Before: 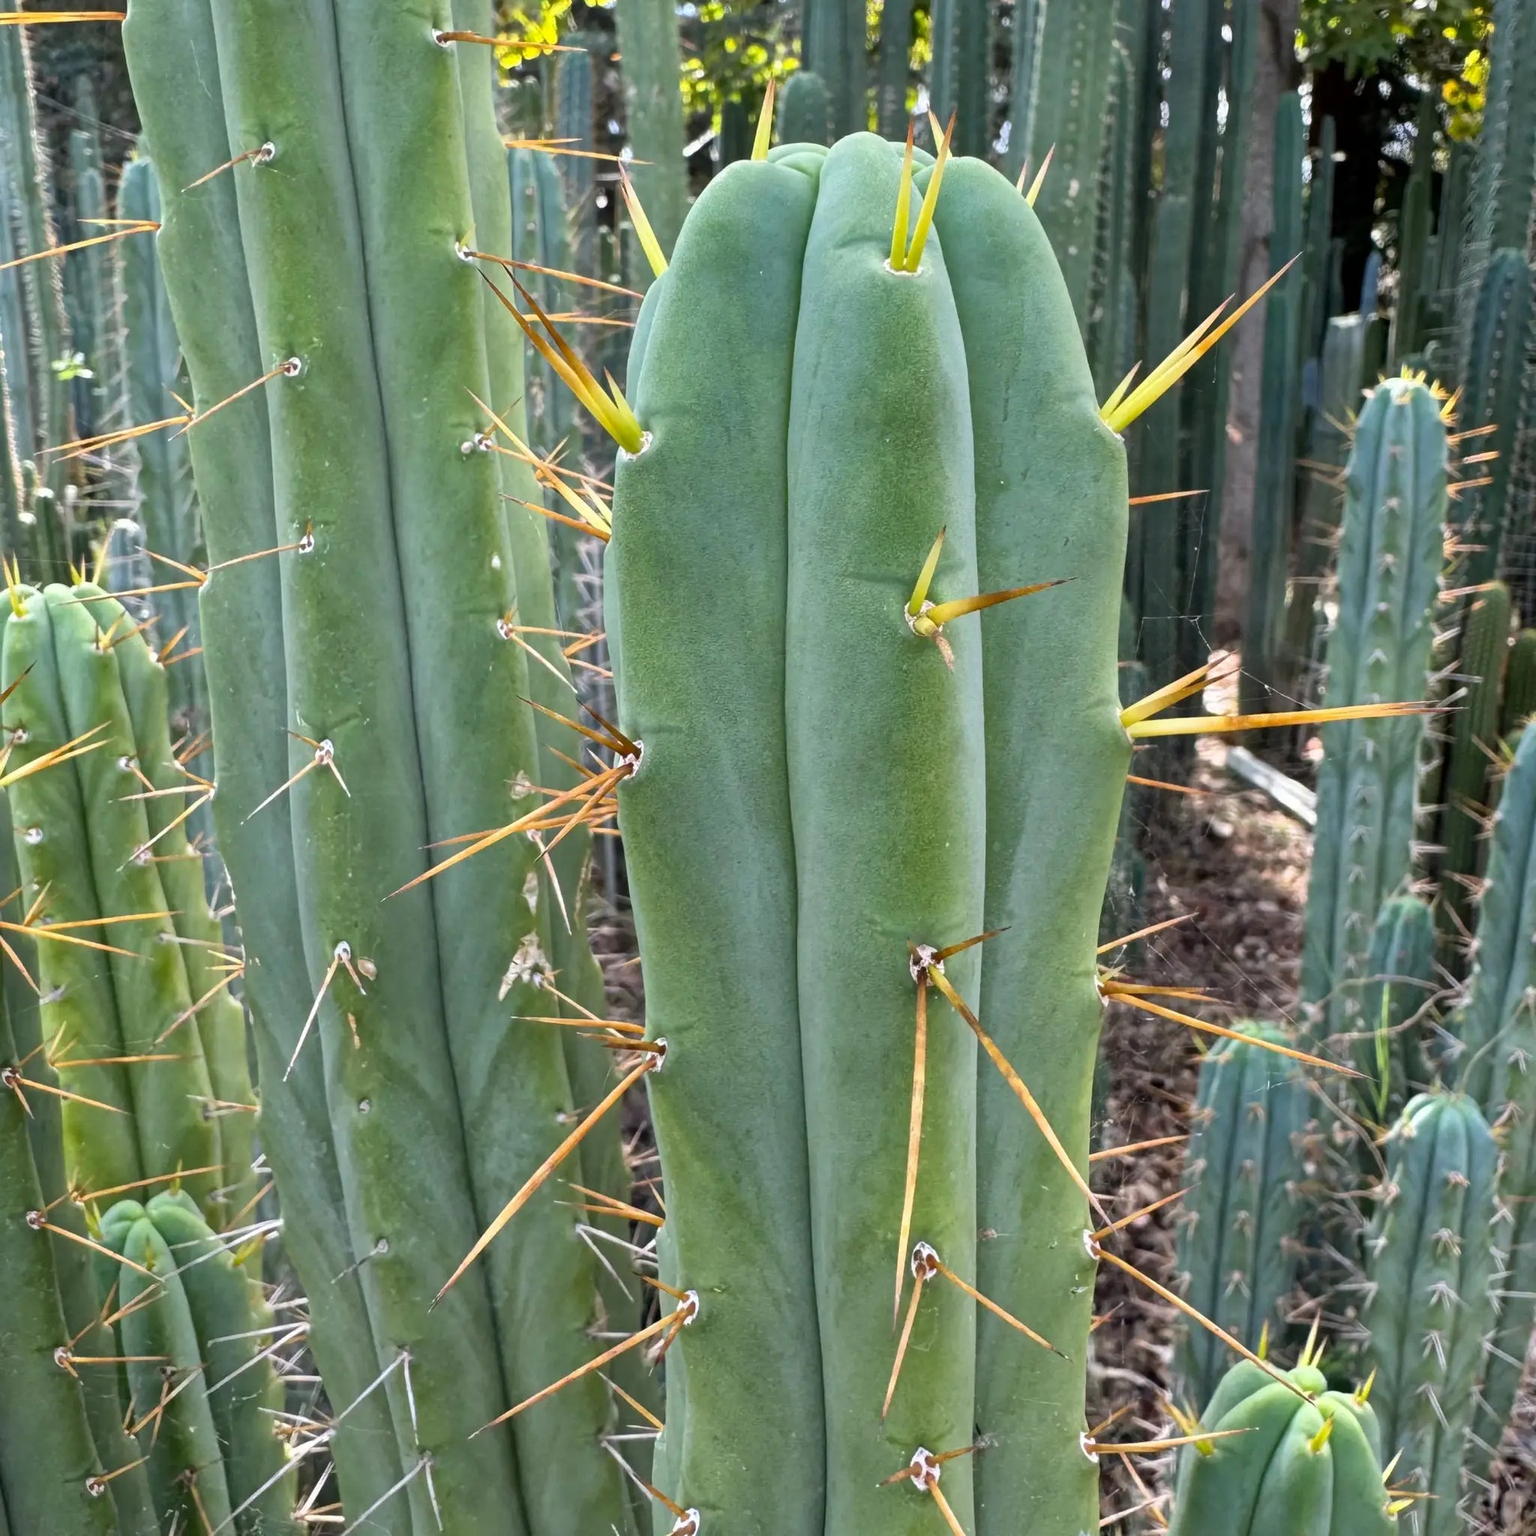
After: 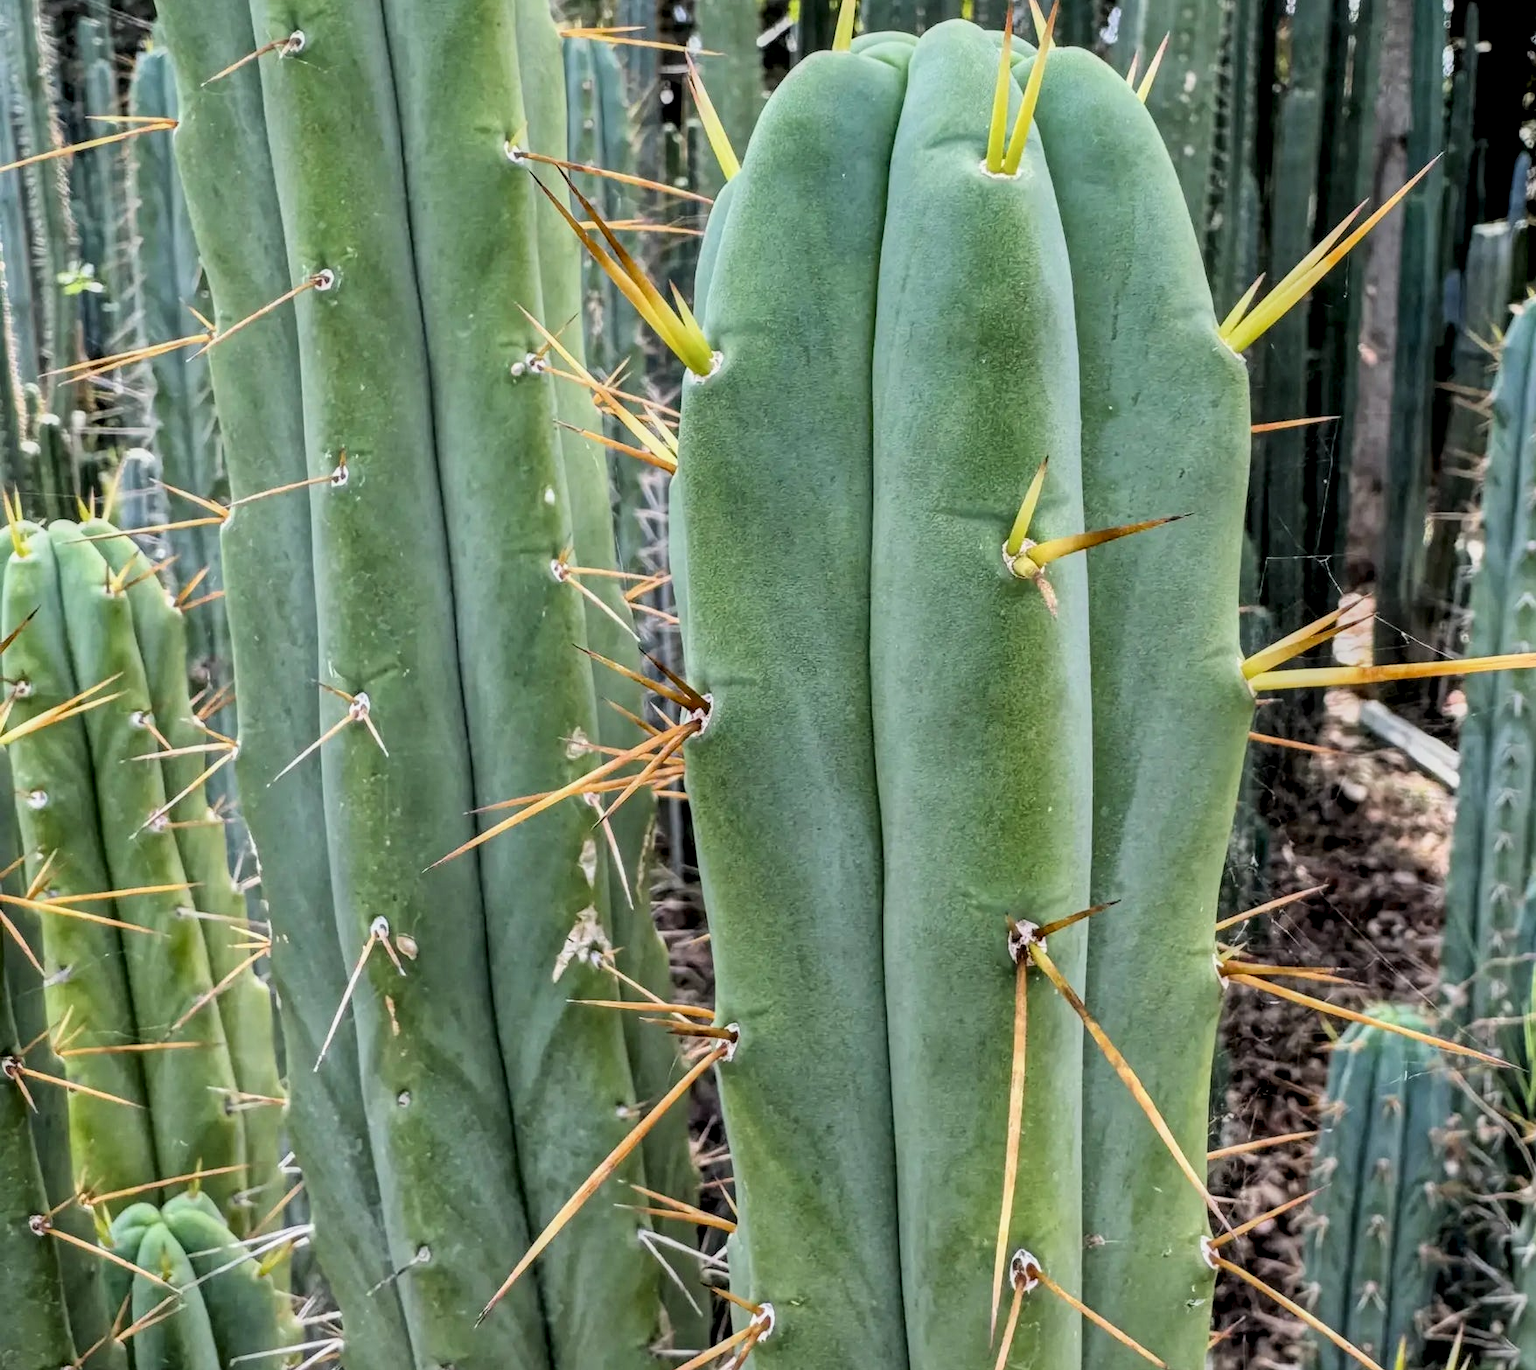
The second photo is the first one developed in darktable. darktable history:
filmic rgb: black relative exposure -7.15 EV, white relative exposure 5.36 EV, hardness 3.02, color science v6 (2022)
local contrast: detail 160%
crop: top 7.49%, right 9.717%, bottom 11.943%
